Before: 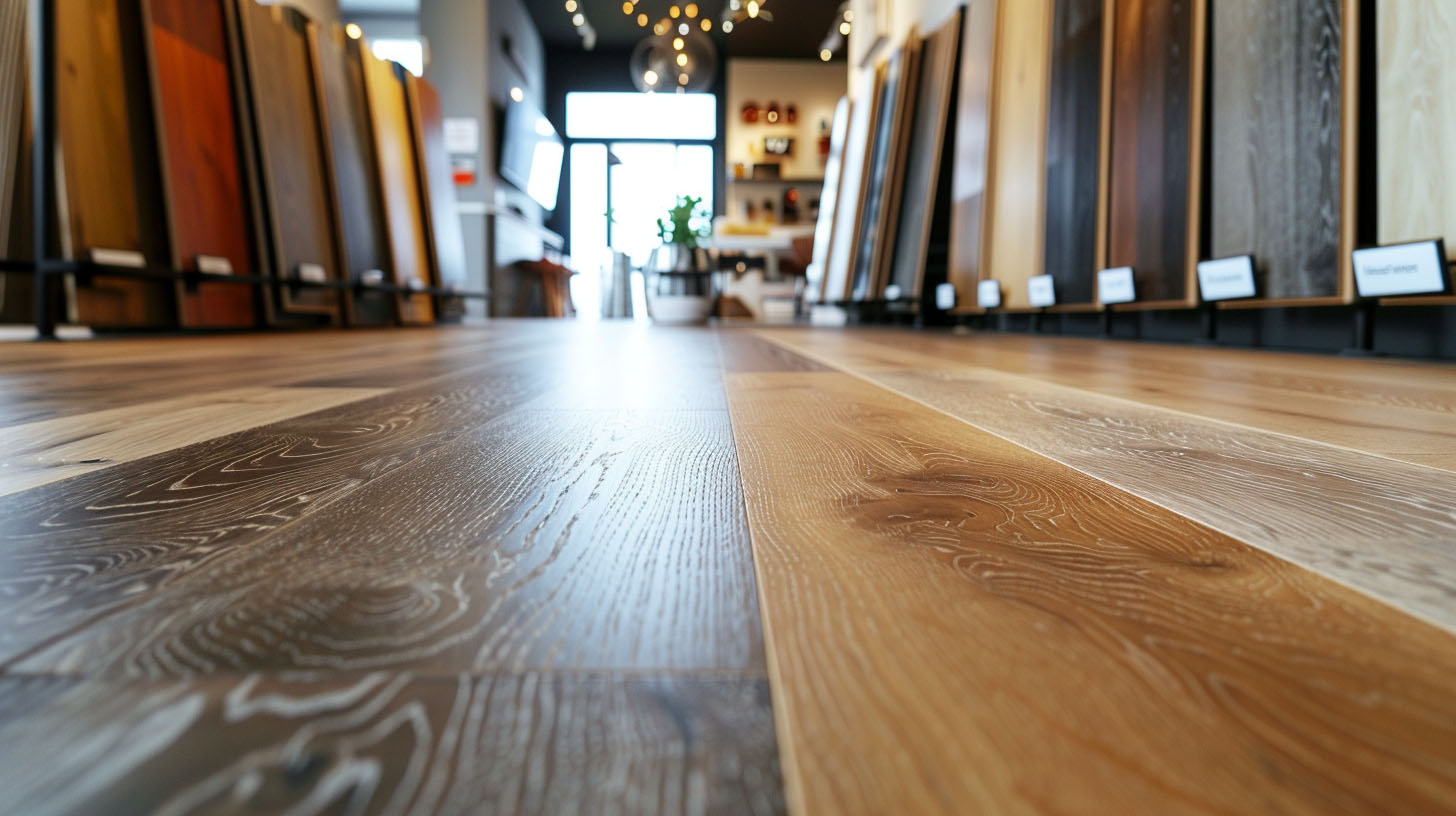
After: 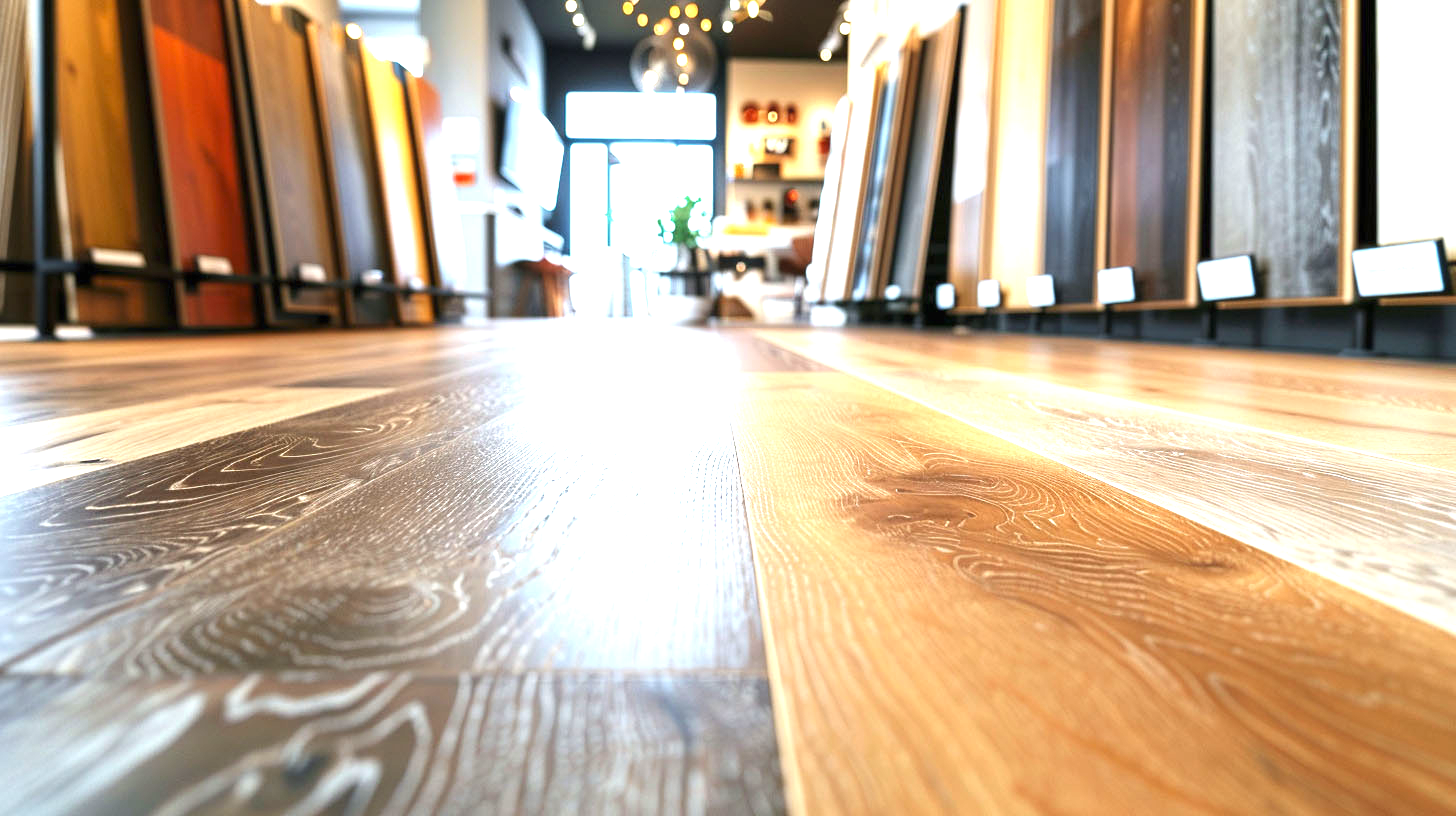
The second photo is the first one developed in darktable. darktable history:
exposure: black level correction 0, exposure 1.443 EV, compensate highlight preservation false
